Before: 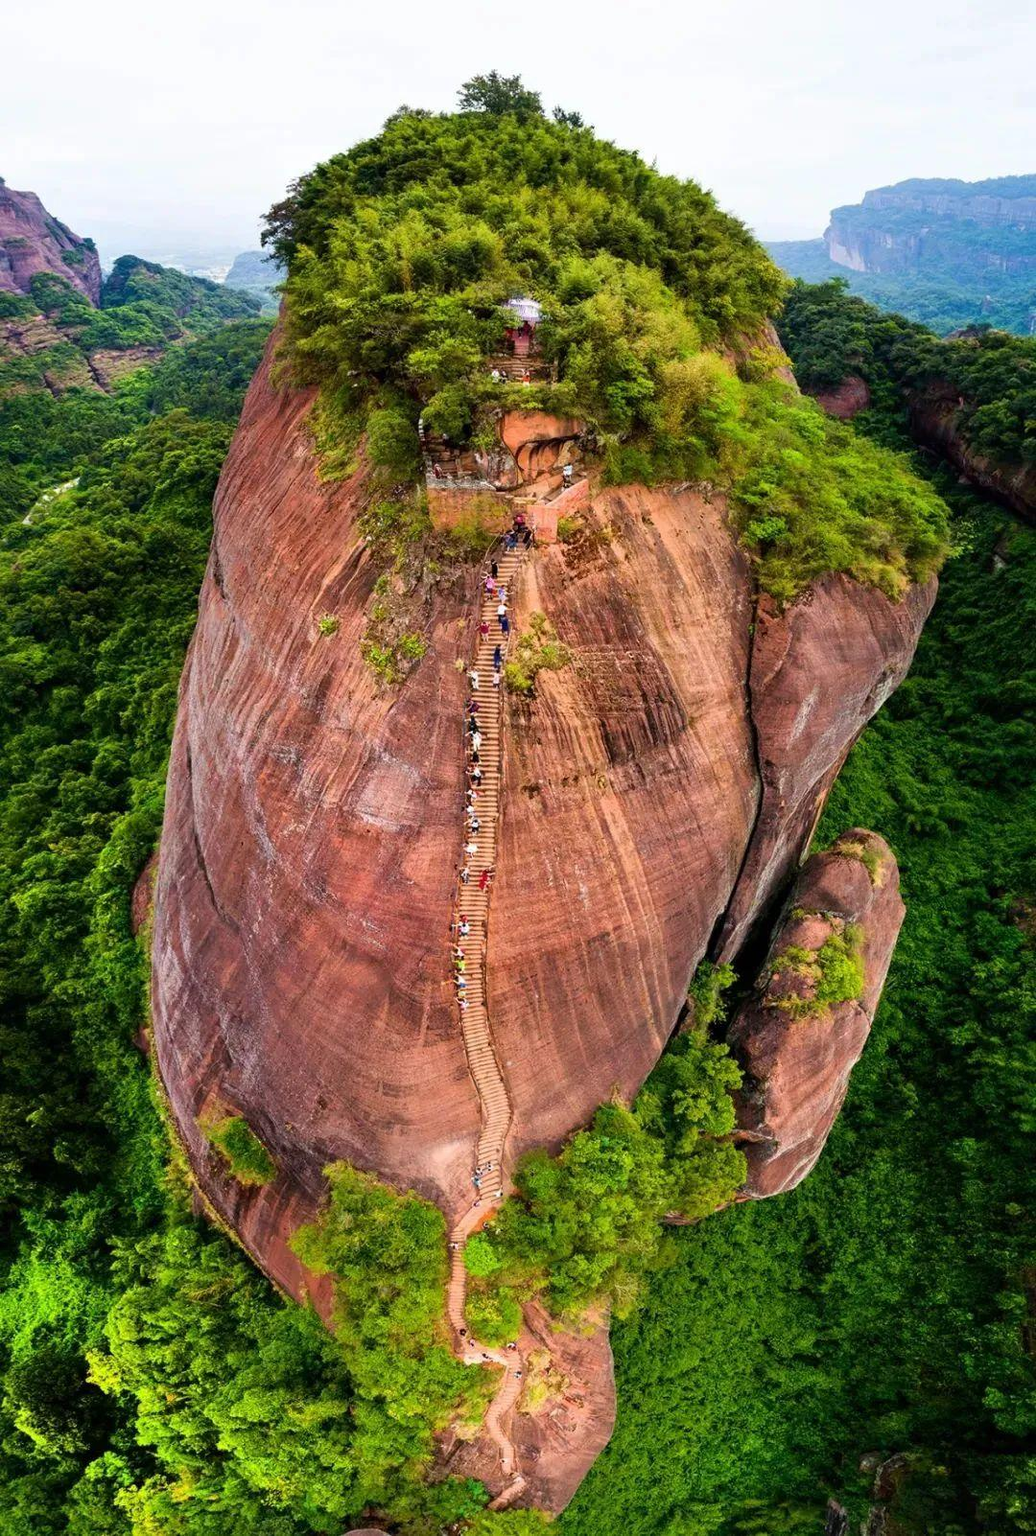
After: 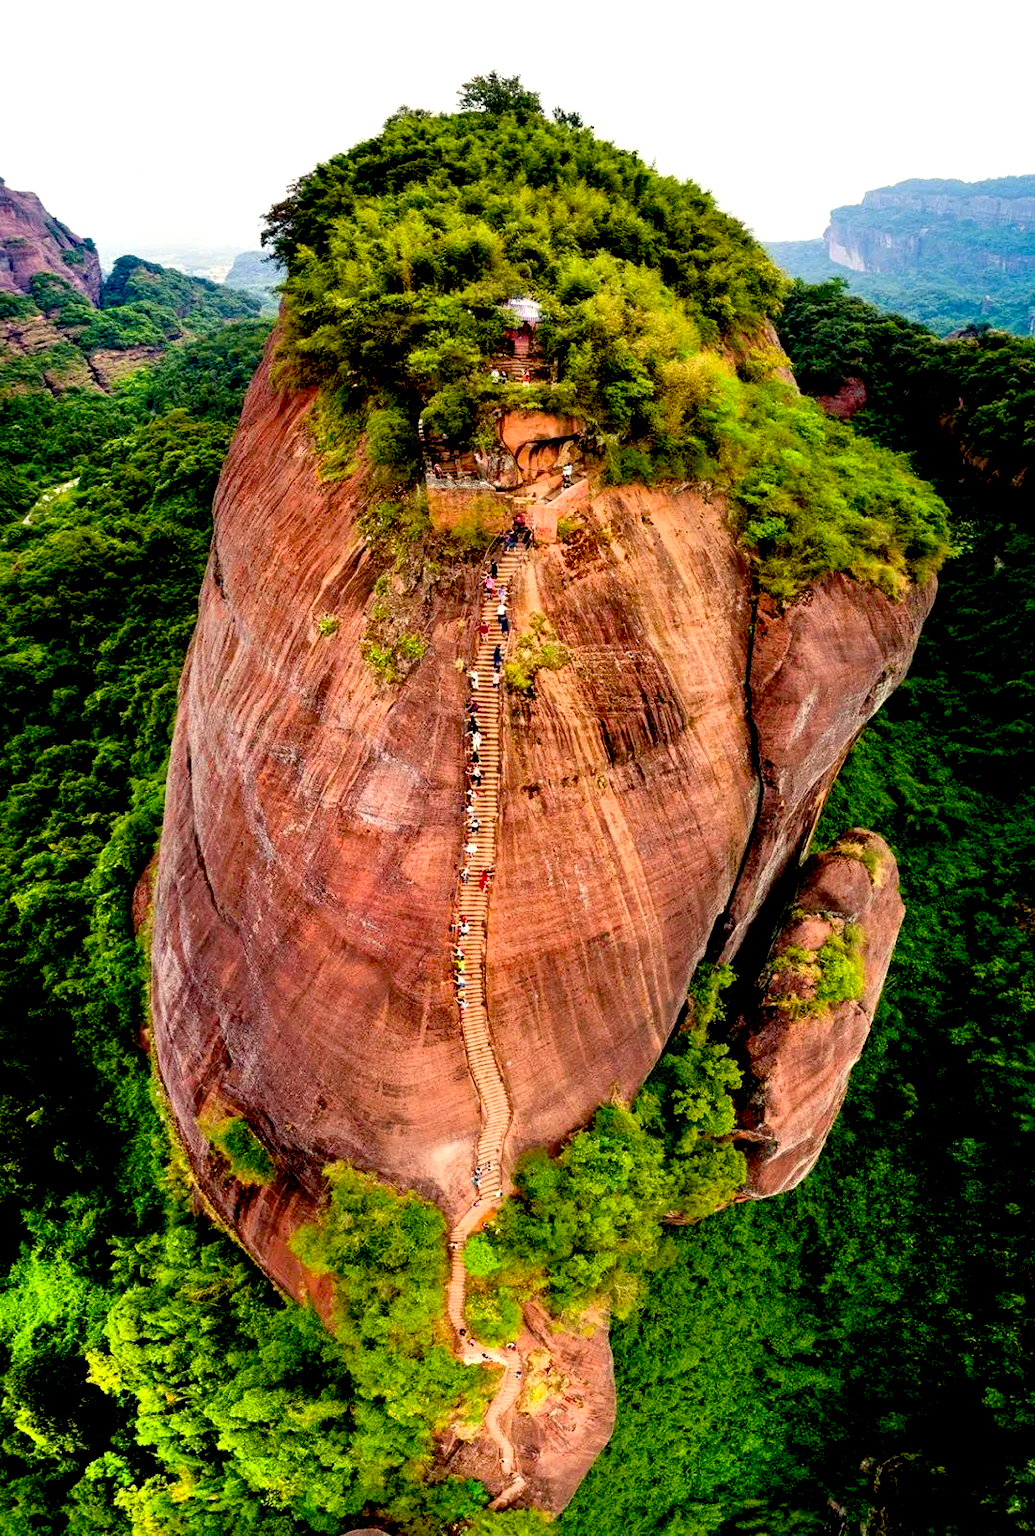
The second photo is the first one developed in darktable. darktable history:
white balance: red 1.045, blue 0.932
exposure: black level correction 0.031, exposure 0.304 EV, compensate highlight preservation false
